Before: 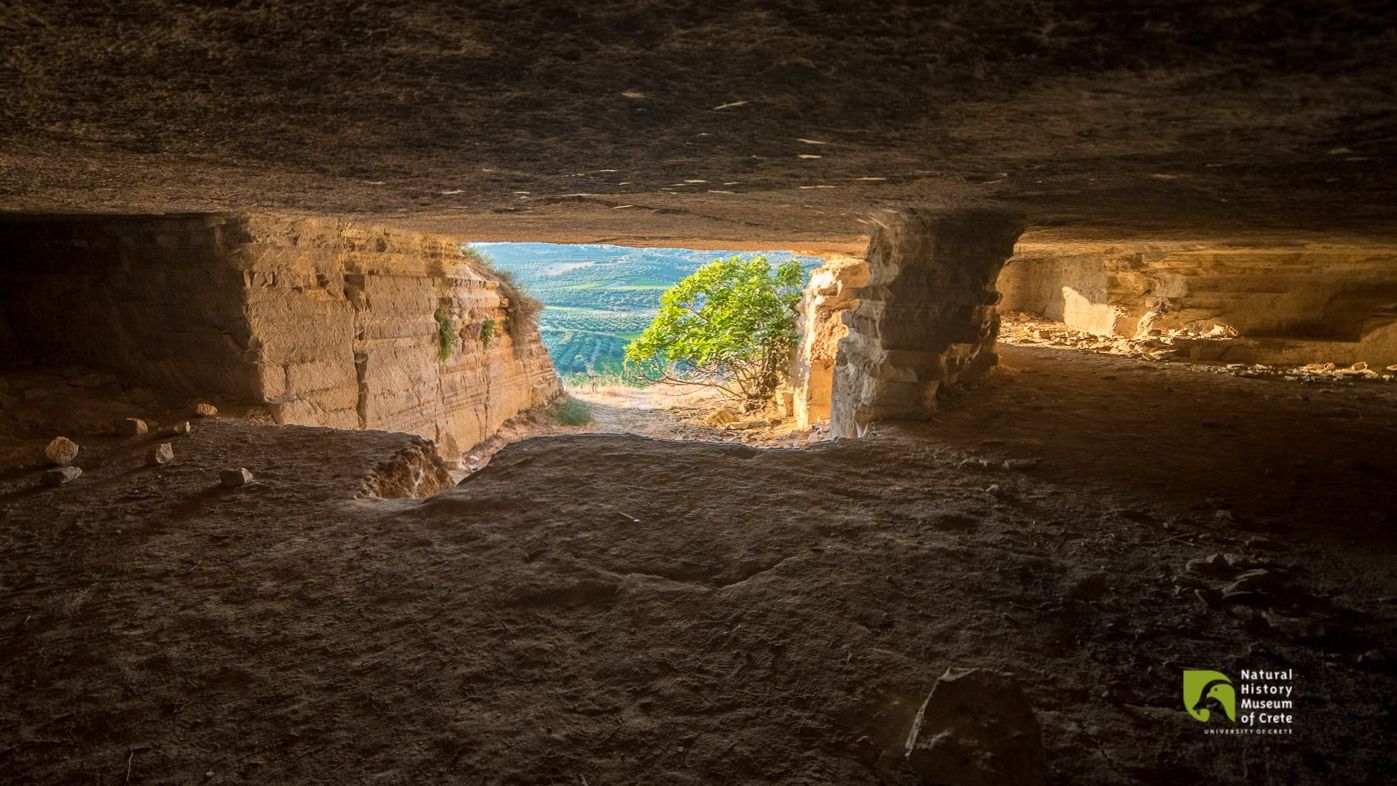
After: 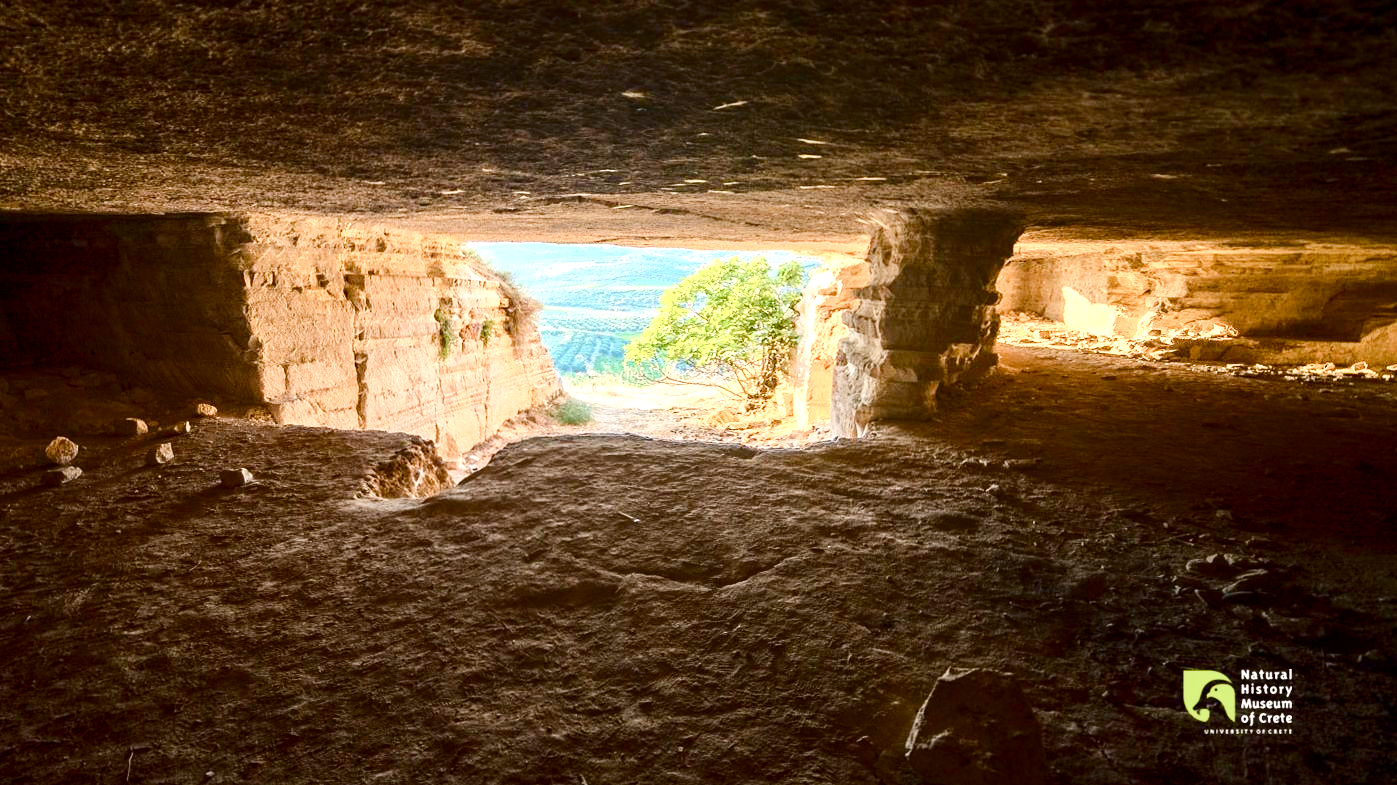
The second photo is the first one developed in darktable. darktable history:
exposure: exposure 1 EV, compensate exposure bias true, compensate highlight preservation false
contrast brightness saturation: contrast 0.283
color balance rgb: power › hue 62.28°, perceptual saturation grading › global saturation 20%, perceptual saturation grading › highlights -50.393%, perceptual saturation grading › shadows 31.002%, perceptual brilliance grading › mid-tones 10.525%, perceptual brilliance grading › shadows 14.554%
crop: bottom 0.057%
